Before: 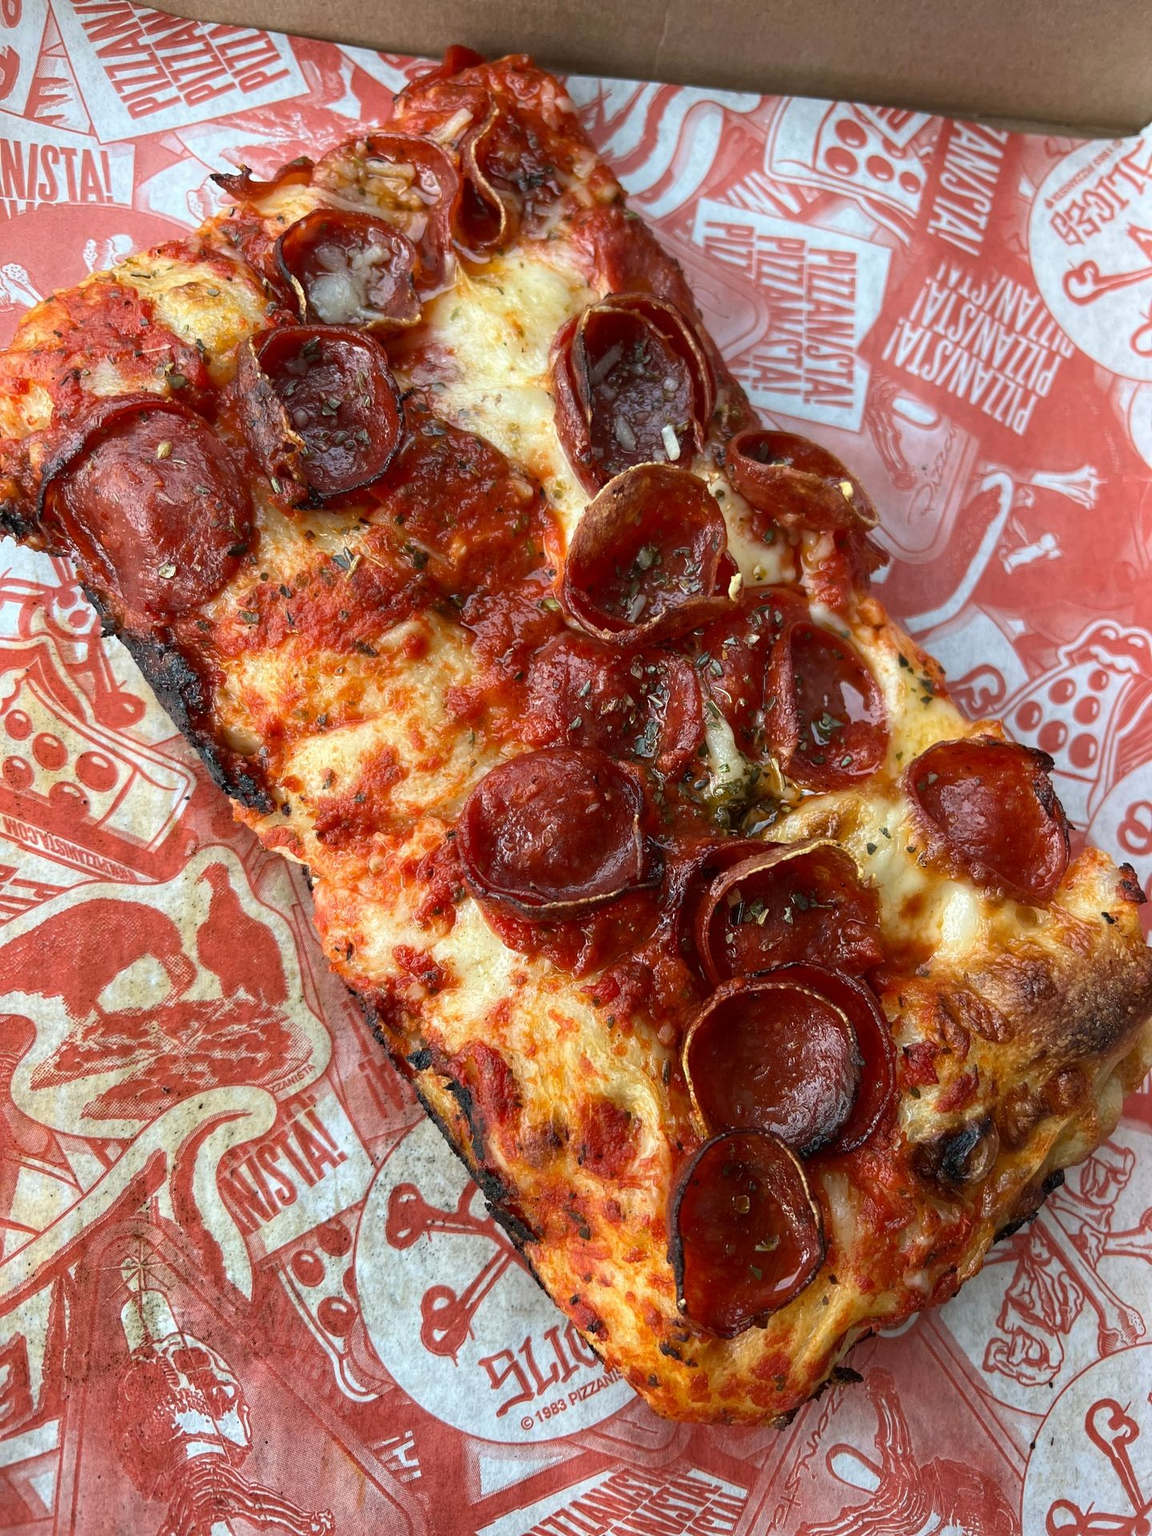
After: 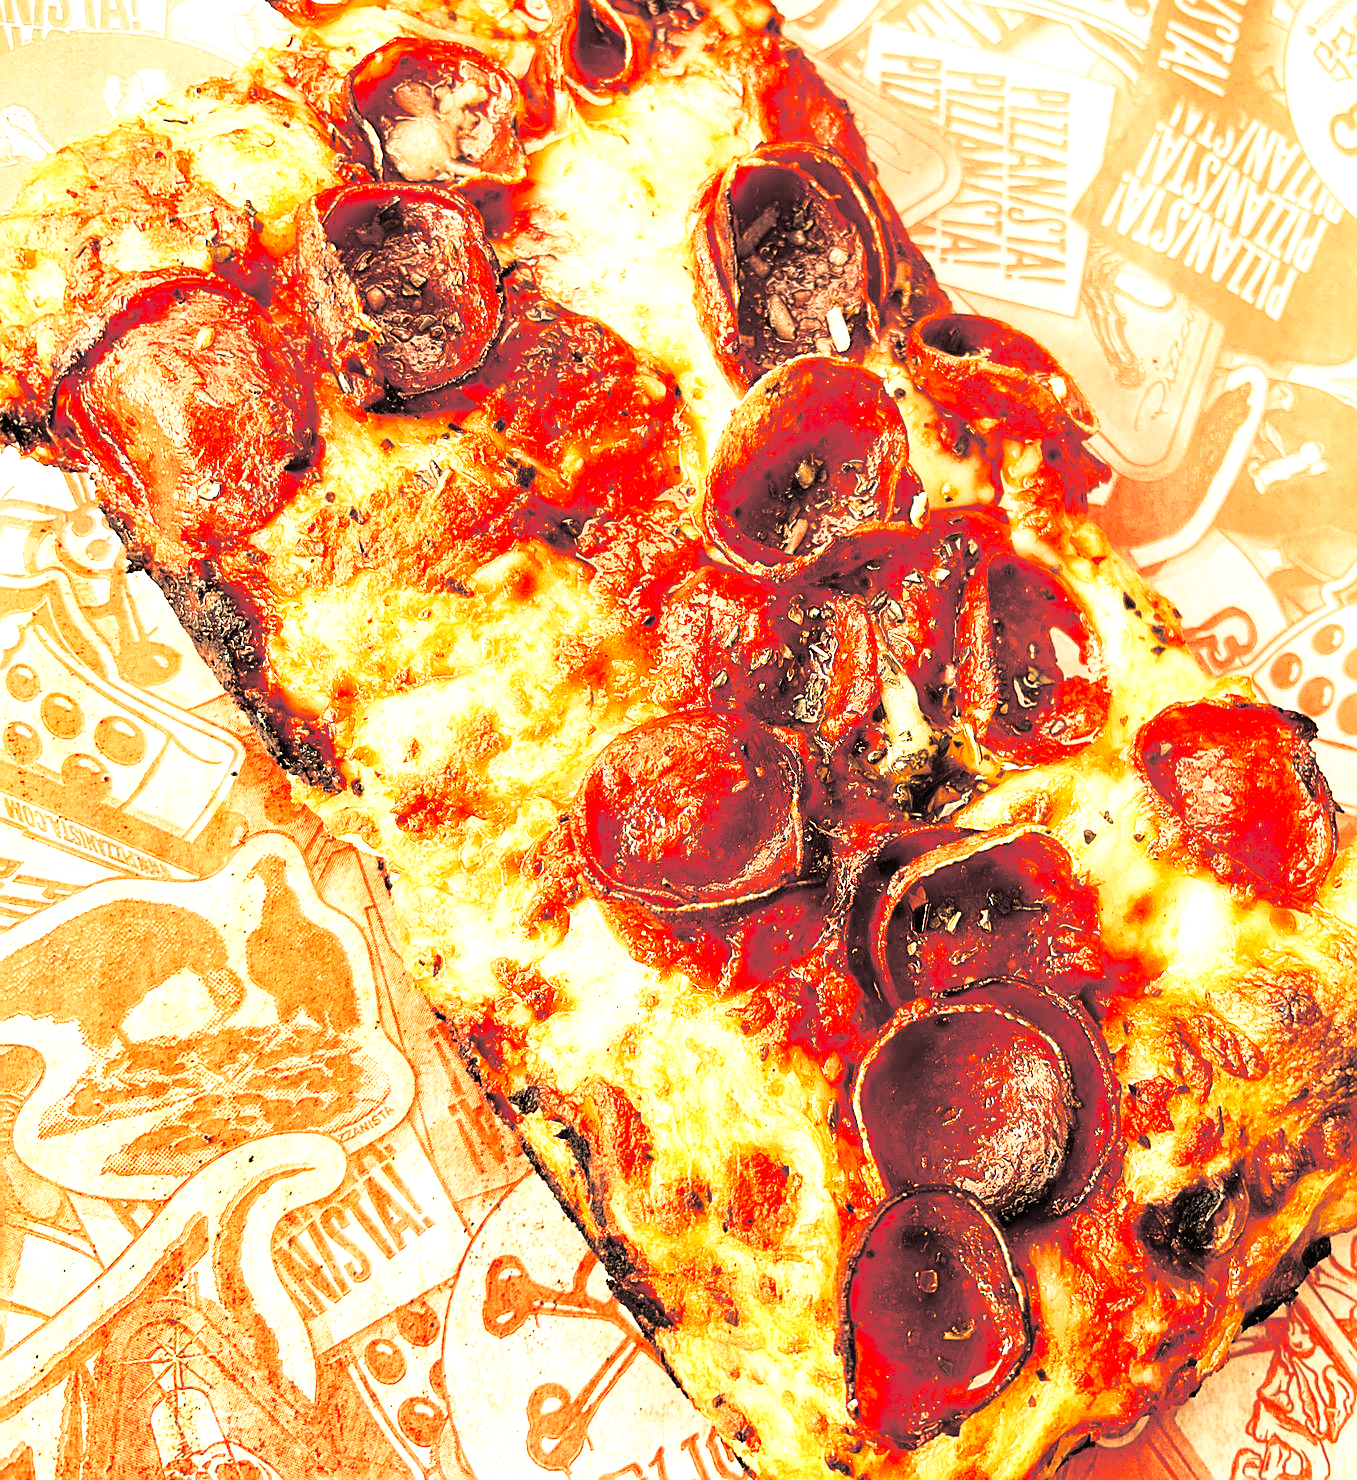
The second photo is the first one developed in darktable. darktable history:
crop and rotate: angle 0.03°, top 11.643%, right 5.651%, bottom 11.189%
sharpen: on, module defaults
white balance: red 1.467, blue 0.684
base curve: curves: ch0 [(0, 0) (0.007, 0.004) (0.027, 0.03) (0.046, 0.07) (0.207, 0.54) (0.442, 0.872) (0.673, 0.972) (1, 1)], preserve colors none
levels: levels [0, 0.492, 0.984]
tone equalizer: -8 EV -0.417 EV, -7 EV -0.389 EV, -6 EV -0.333 EV, -5 EV -0.222 EV, -3 EV 0.222 EV, -2 EV 0.333 EV, -1 EV 0.389 EV, +0 EV 0.417 EV, edges refinement/feathering 500, mask exposure compensation -1.57 EV, preserve details no
split-toning: shadows › hue 43.2°, shadows › saturation 0, highlights › hue 50.4°, highlights › saturation 1
